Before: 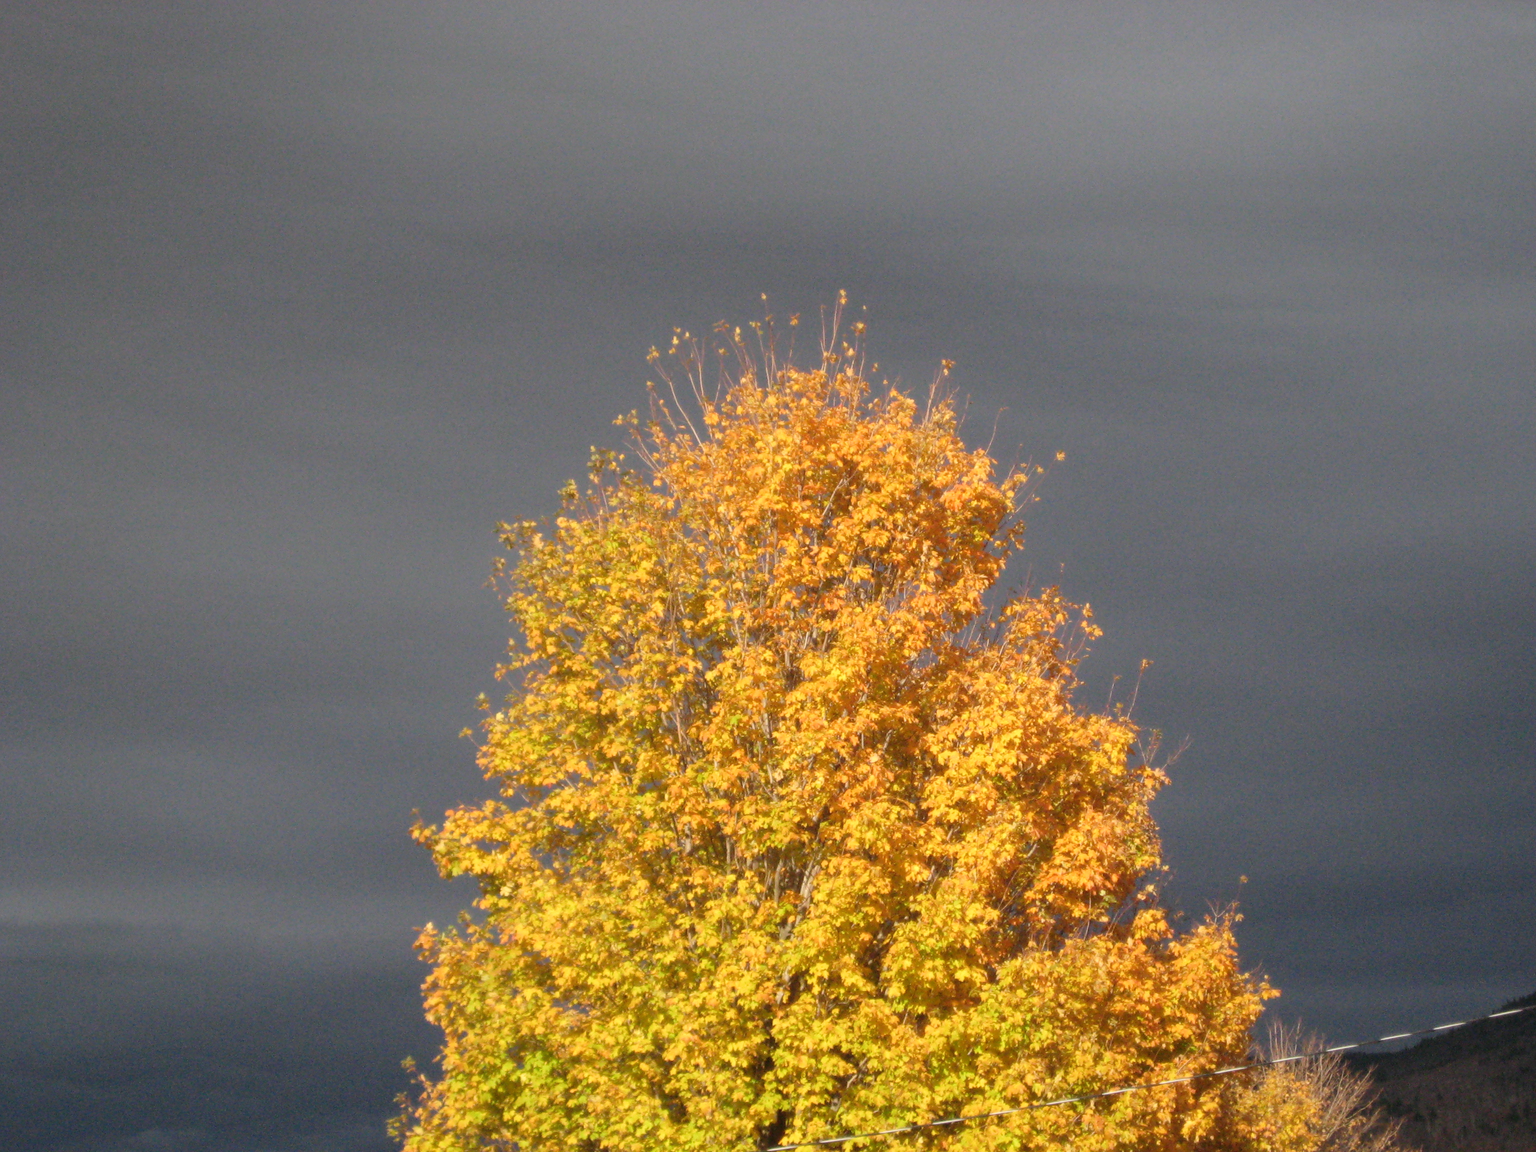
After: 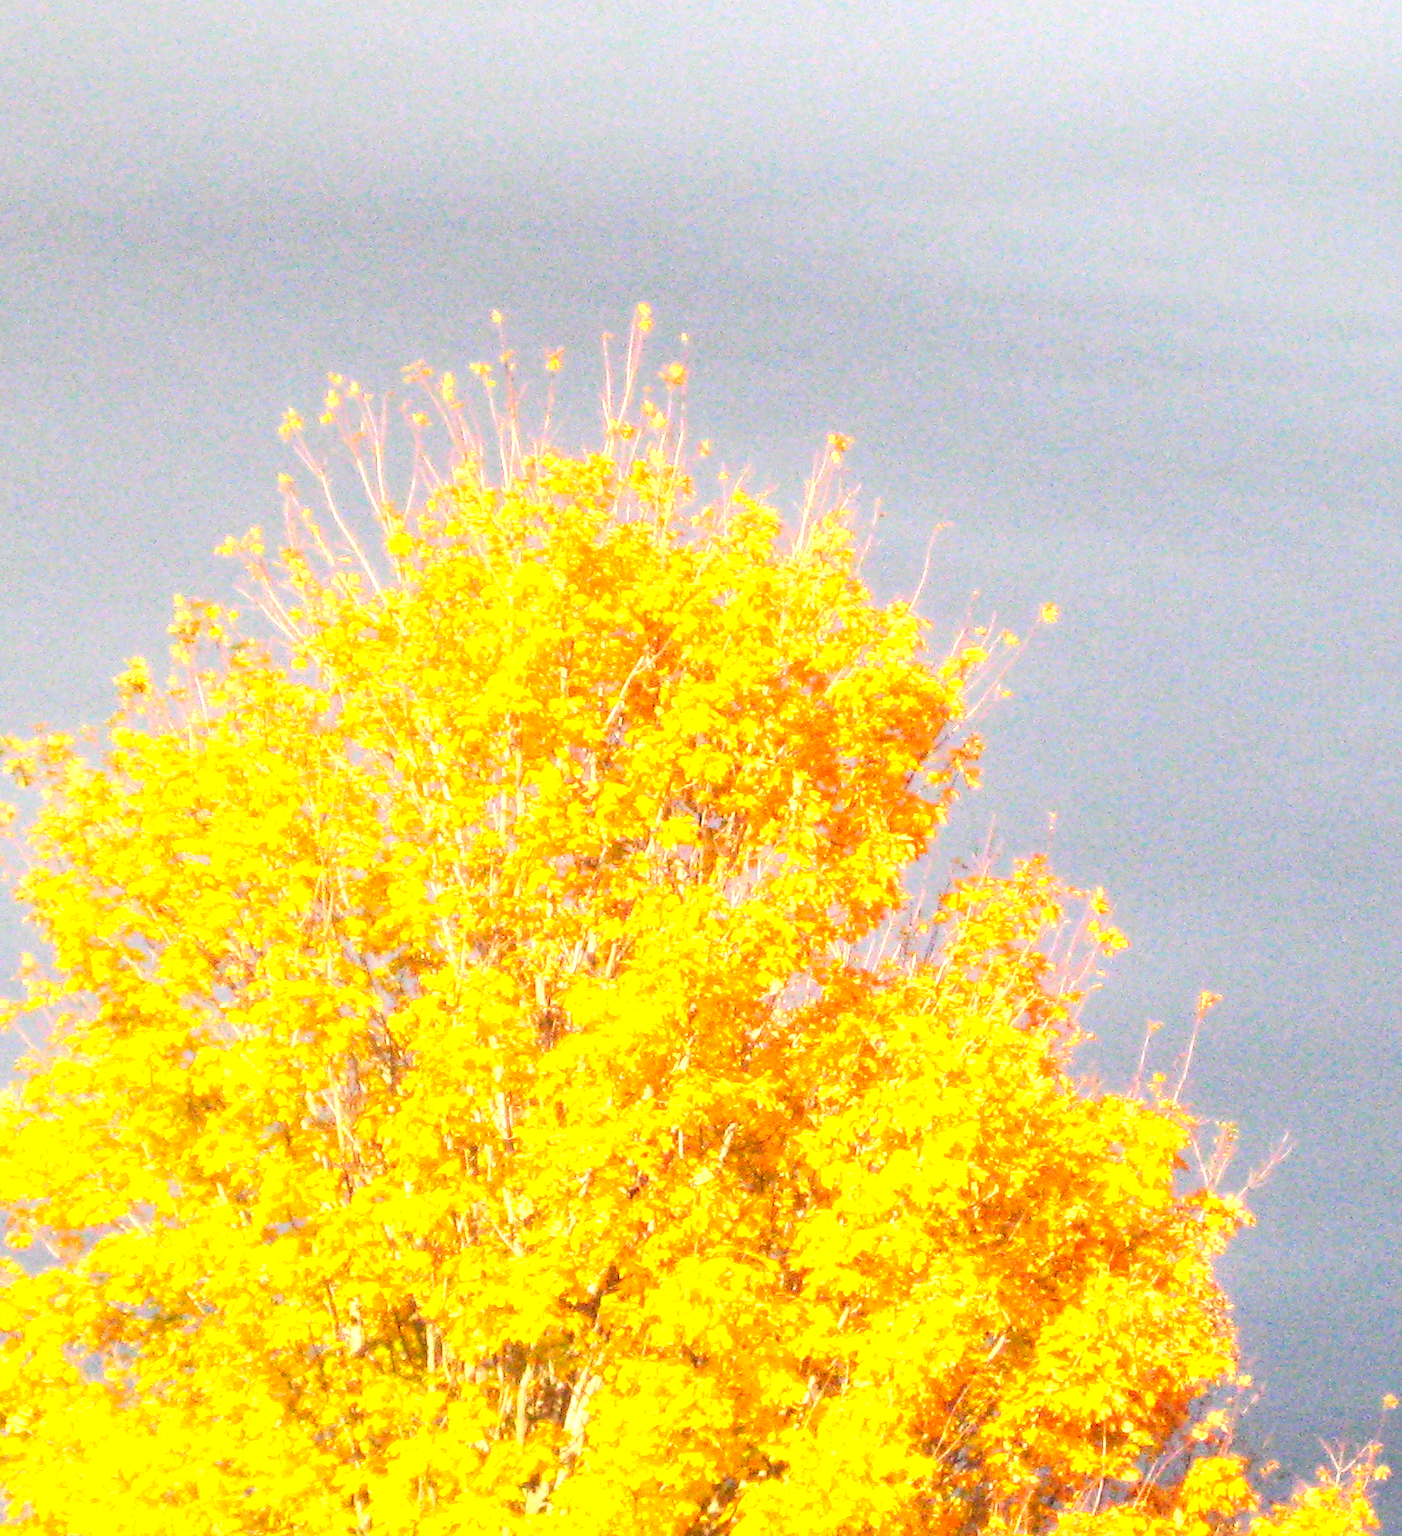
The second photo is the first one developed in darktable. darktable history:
contrast brightness saturation: contrast 0.182, saturation 0.297
crop: left 32.361%, top 11.005%, right 18.367%, bottom 17.338%
exposure: black level correction 0, exposure 1.745 EV, compensate highlight preservation false
